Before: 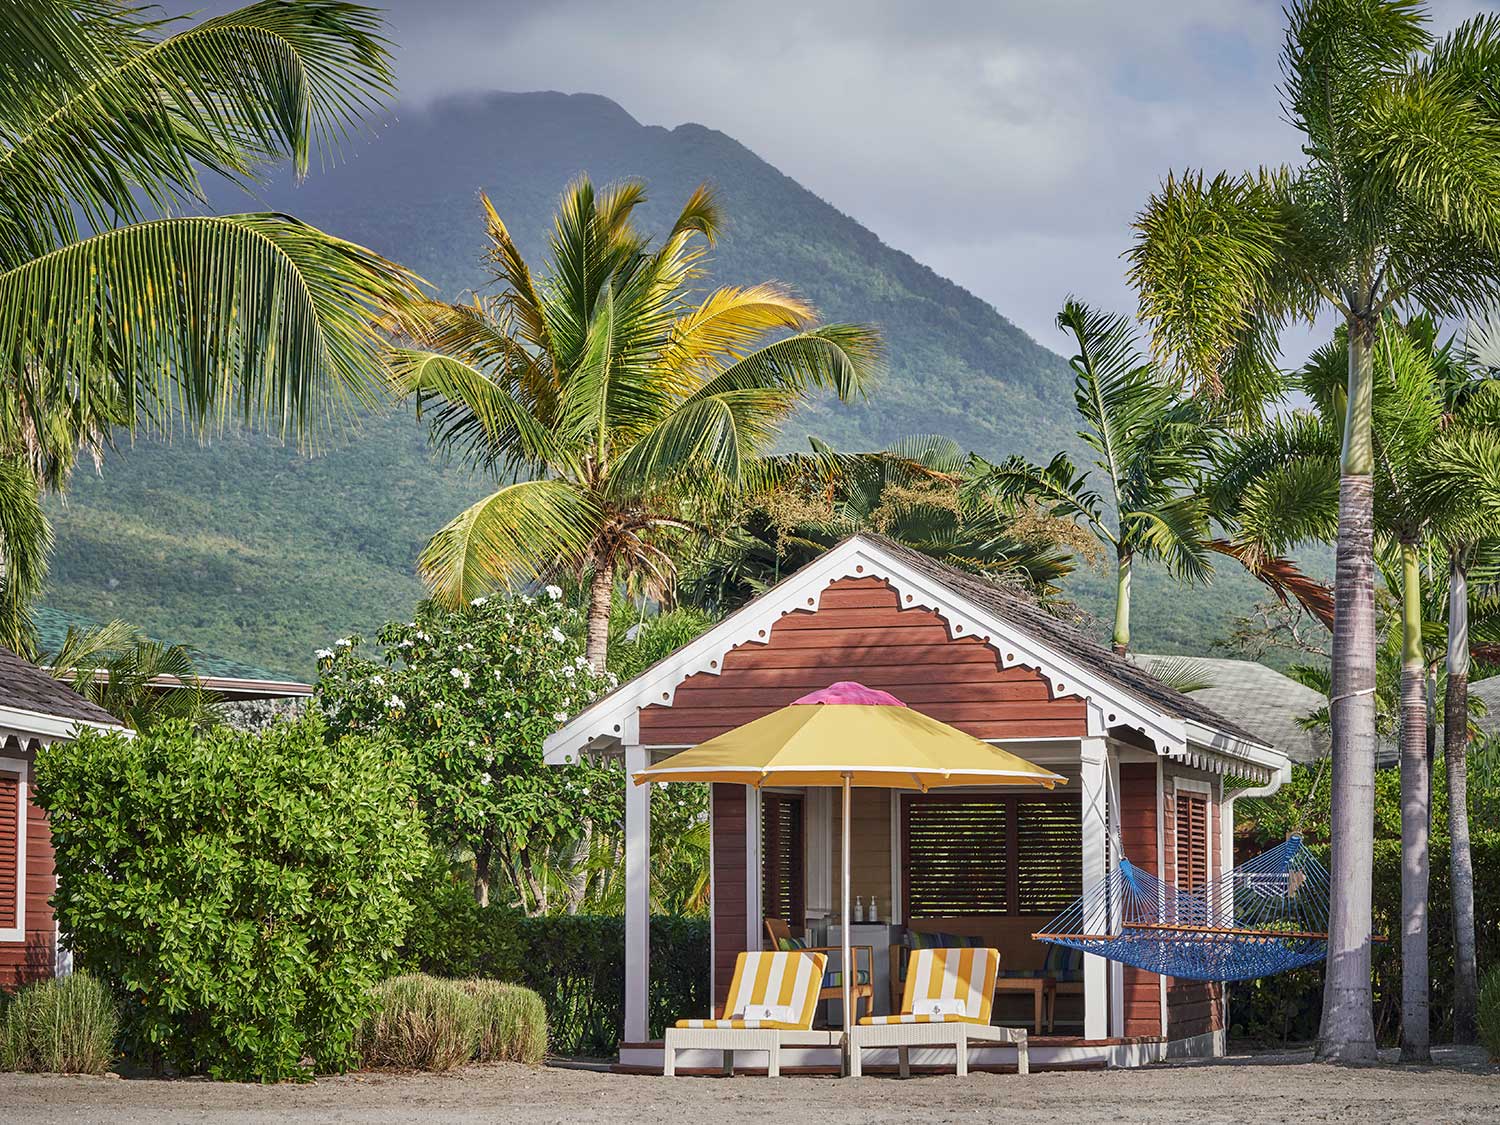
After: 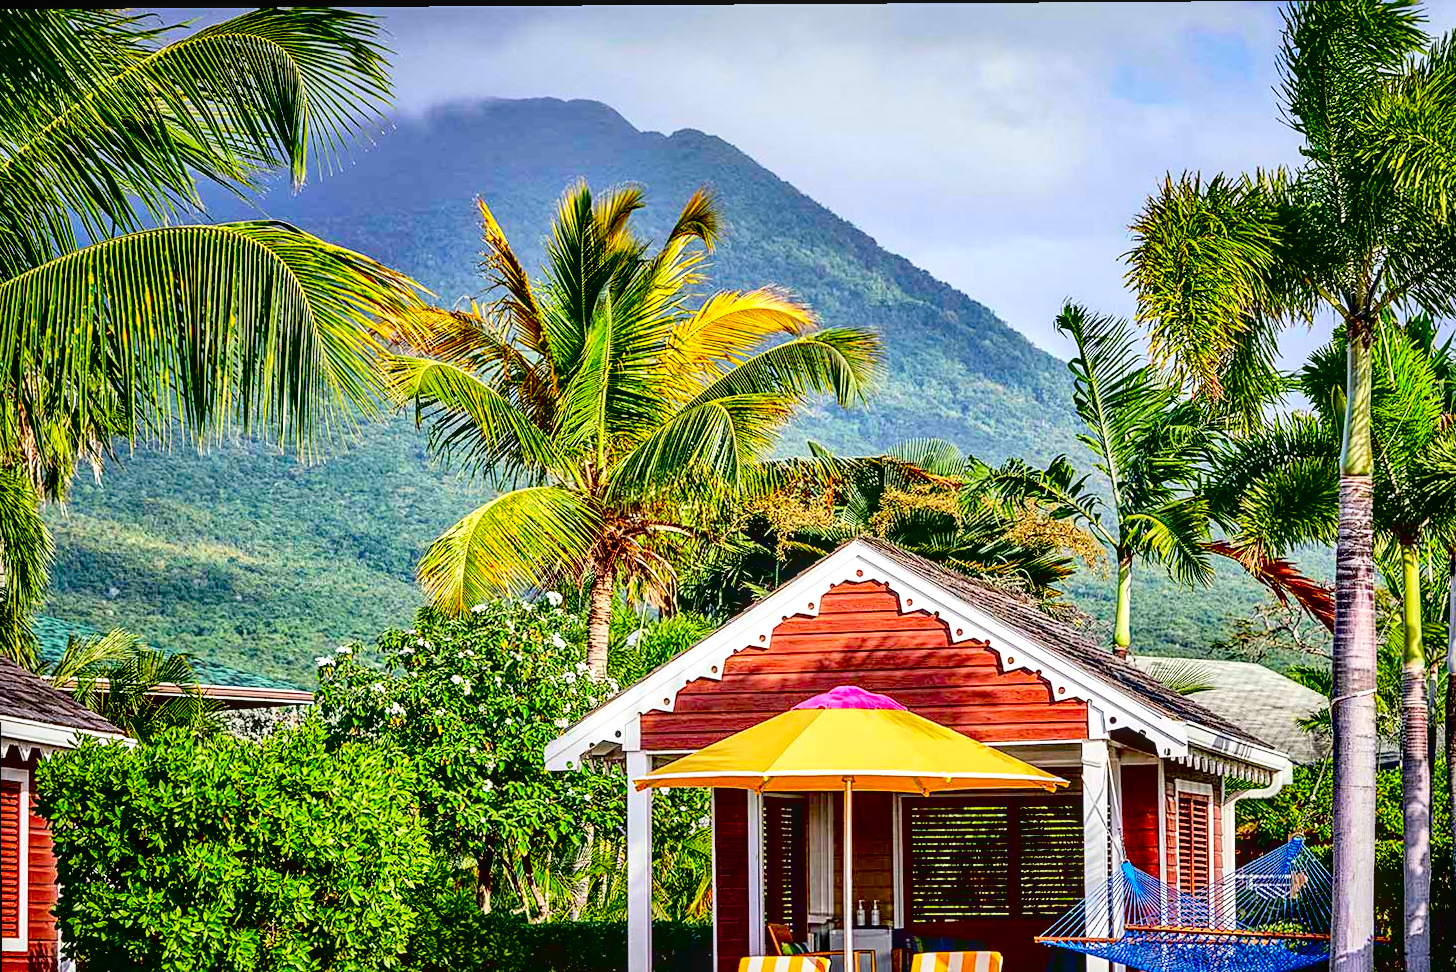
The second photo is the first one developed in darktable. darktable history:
crop and rotate: angle 0.376°, left 0.3%, right 3.076%, bottom 14.319%
exposure: black level correction 0.046, exposure -0.235 EV, compensate exposure bias true, compensate highlight preservation false
local contrast: highlights 55%, shadows 53%, detail 130%, midtone range 0.456
tone equalizer: -8 EV -0.728 EV, -7 EV -0.688 EV, -6 EV -0.623 EV, -5 EV -0.376 EV, -3 EV 0.401 EV, -2 EV 0.6 EV, -1 EV 0.682 EV, +0 EV 0.751 EV
sharpen: amount 0.216
color correction: highlights b* -0.042, saturation 1.33
contrast brightness saturation: contrast 0.195, brightness 0.168, saturation 0.229
